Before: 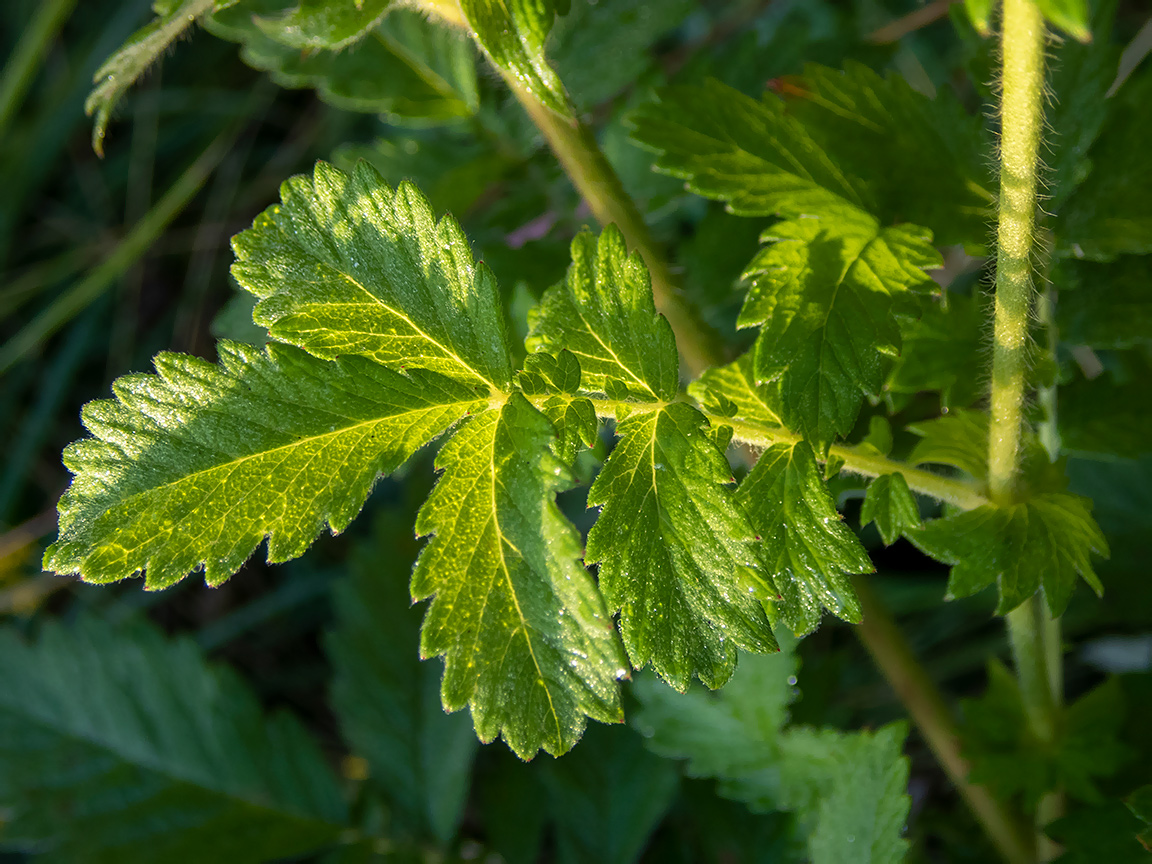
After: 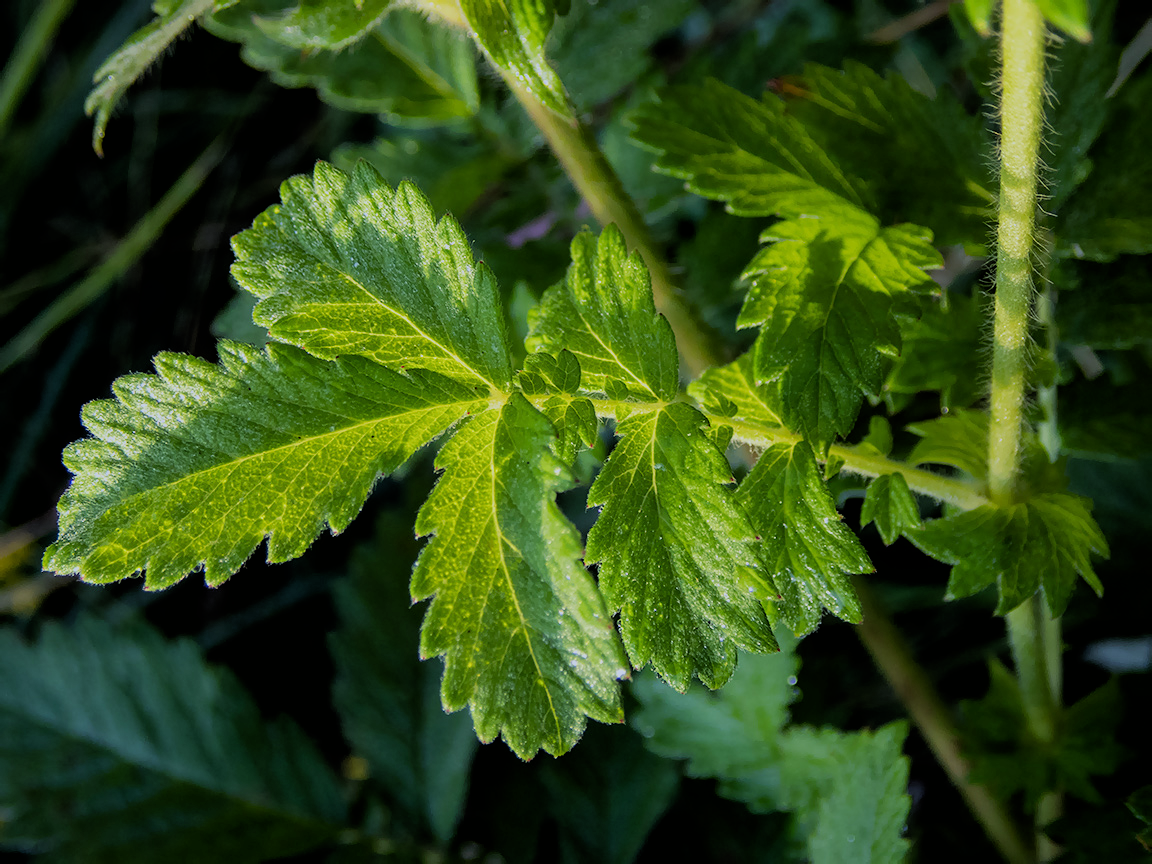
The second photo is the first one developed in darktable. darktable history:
filmic rgb: black relative exposure -4.38 EV, white relative exposure 4.56 EV, hardness 2.37, contrast 1.05
white balance: red 0.948, green 1.02, blue 1.176
